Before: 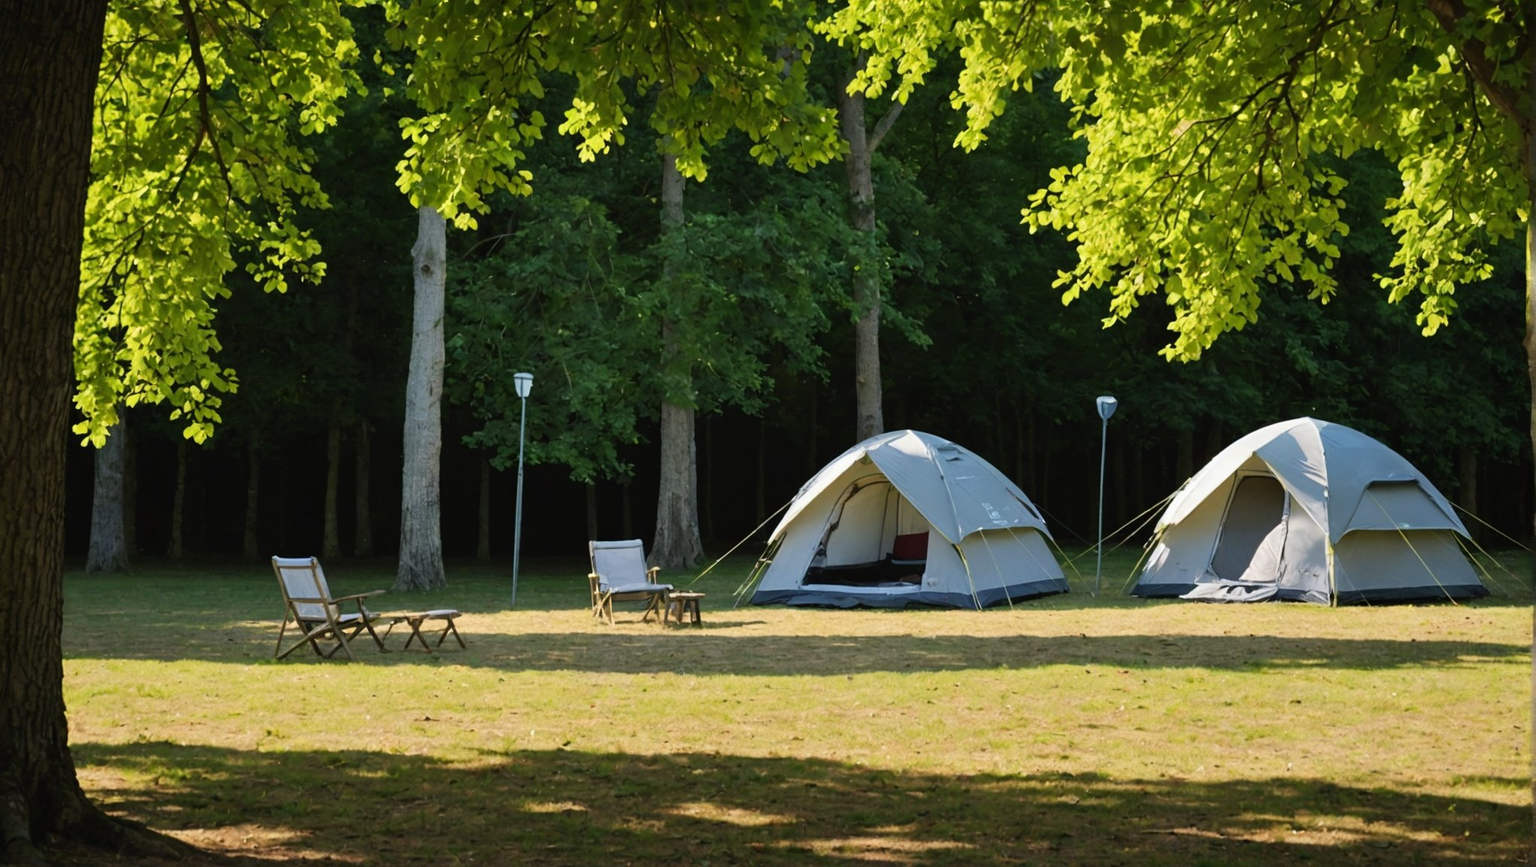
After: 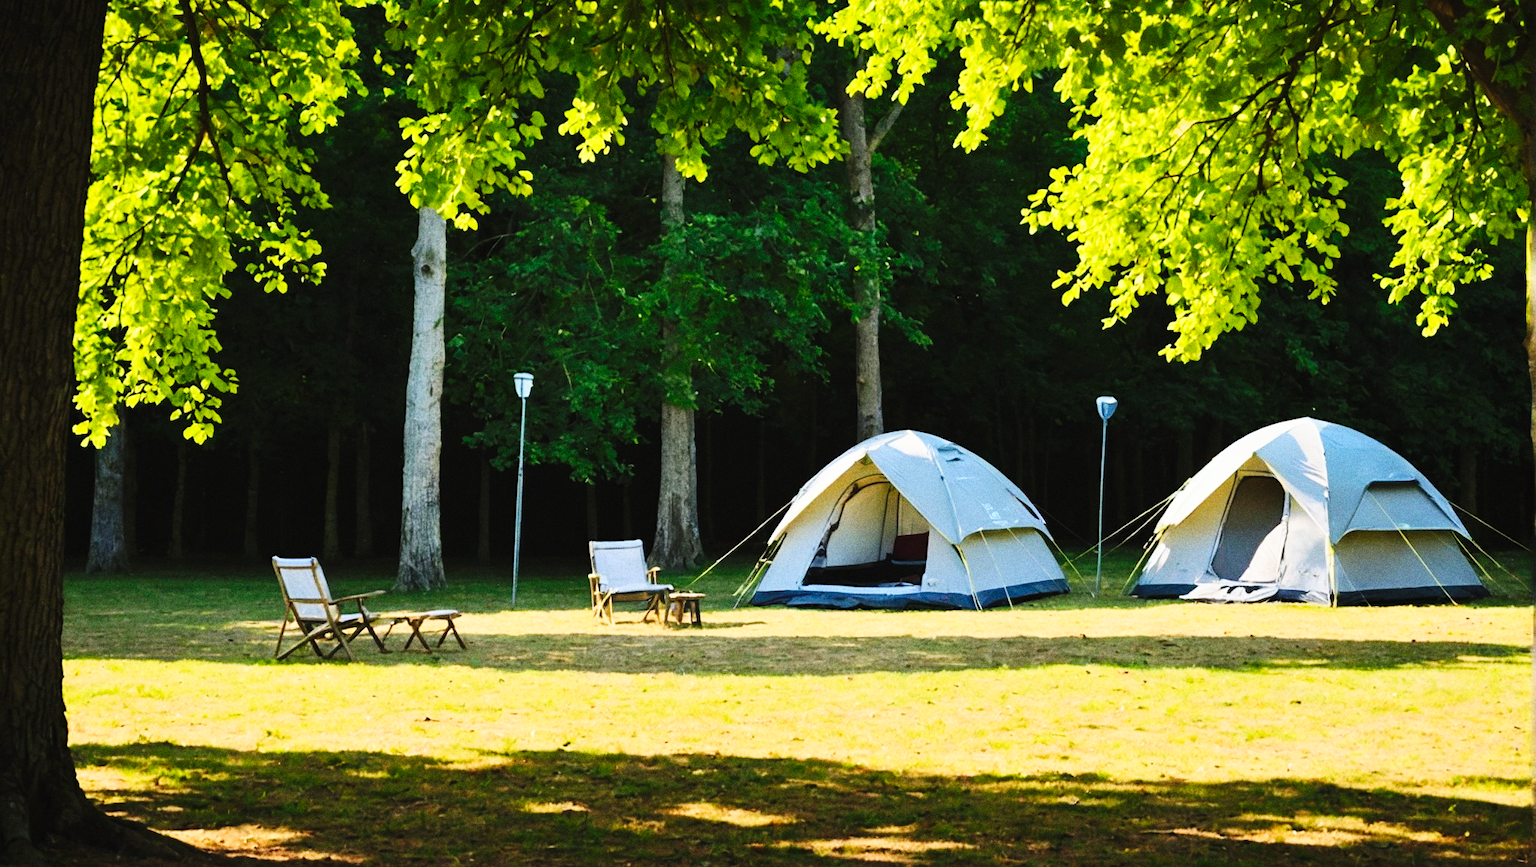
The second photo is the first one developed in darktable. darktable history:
base curve: curves: ch0 [(0, 0) (0.036, 0.025) (0.121, 0.166) (0.206, 0.329) (0.605, 0.79) (1, 1)], preserve colors none
contrast brightness saturation: contrast 0.2, brightness 0.16, saturation 0.22
grain: coarseness 9.61 ISO, strength 35.62%
